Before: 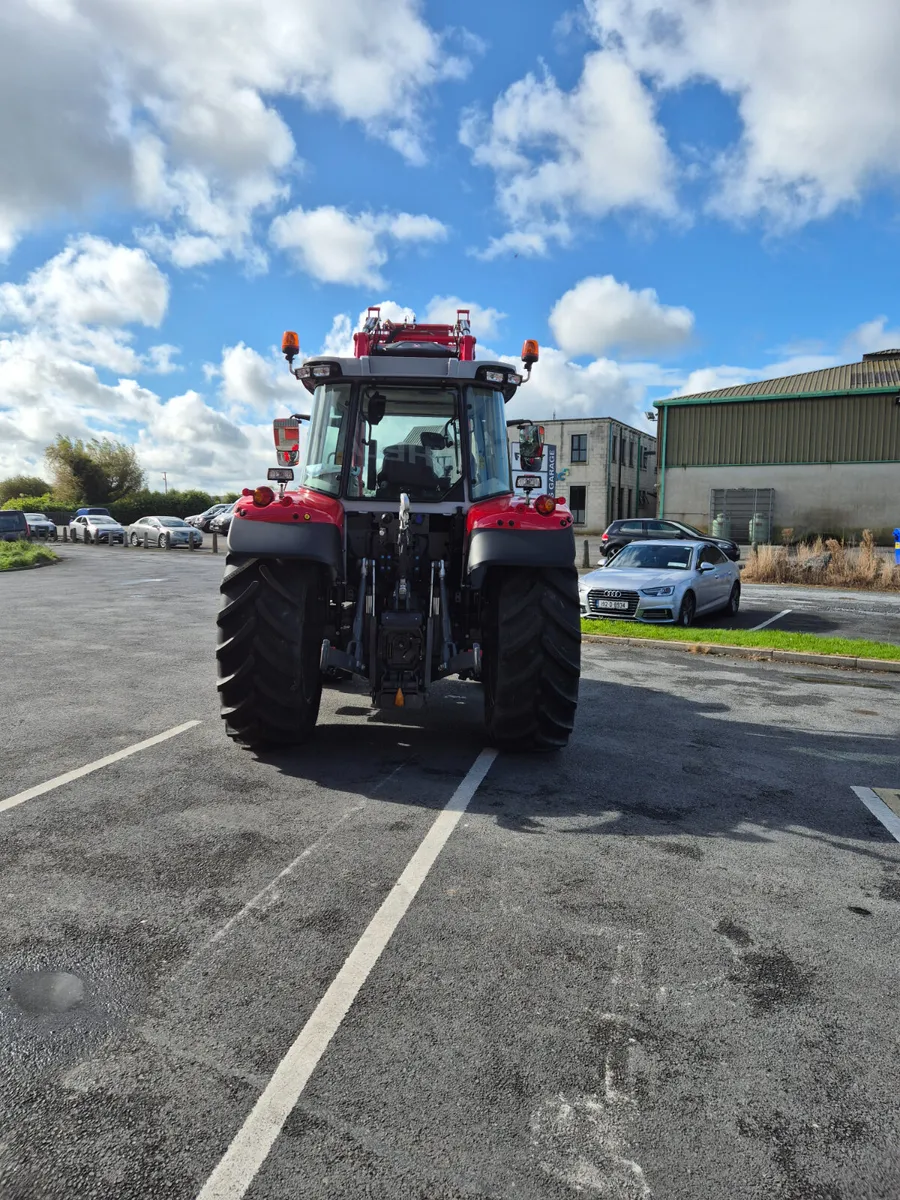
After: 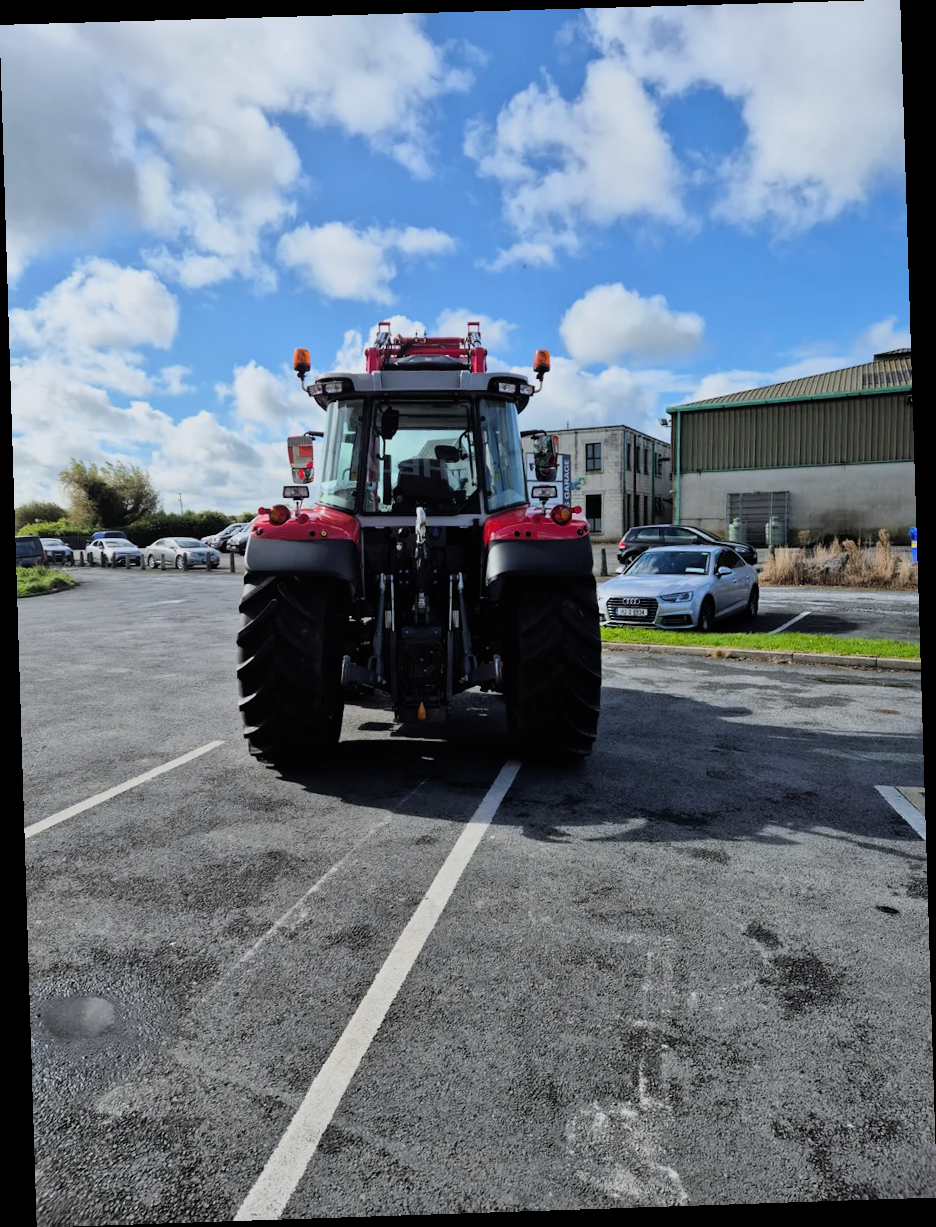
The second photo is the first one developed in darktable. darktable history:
rotate and perspective: rotation -1.77°, lens shift (horizontal) 0.004, automatic cropping off
filmic rgb: black relative exposure -11.88 EV, white relative exposure 5.43 EV, threshold 3 EV, hardness 4.49, latitude 50%, contrast 1.14, color science v5 (2021), contrast in shadows safe, contrast in highlights safe, enable highlight reconstruction true
white balance: red 0.983, blue 1.036
